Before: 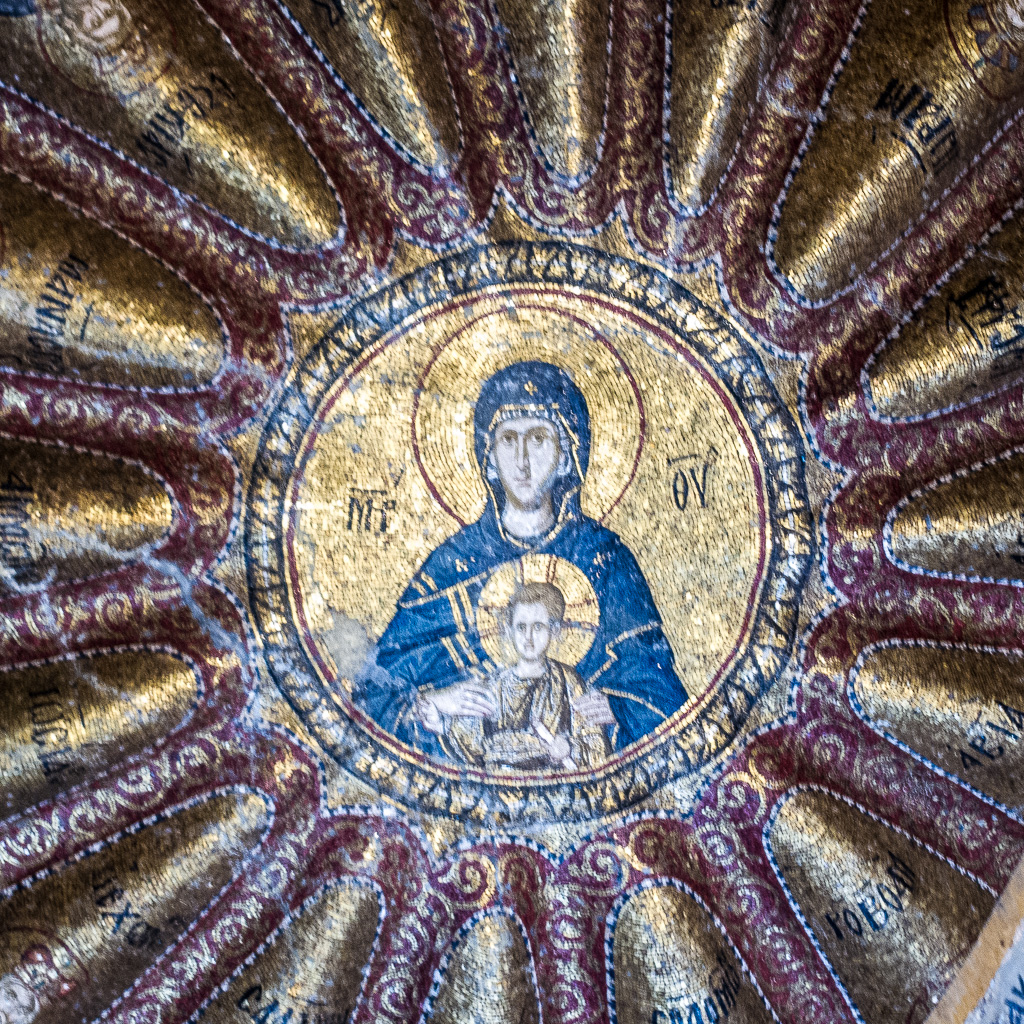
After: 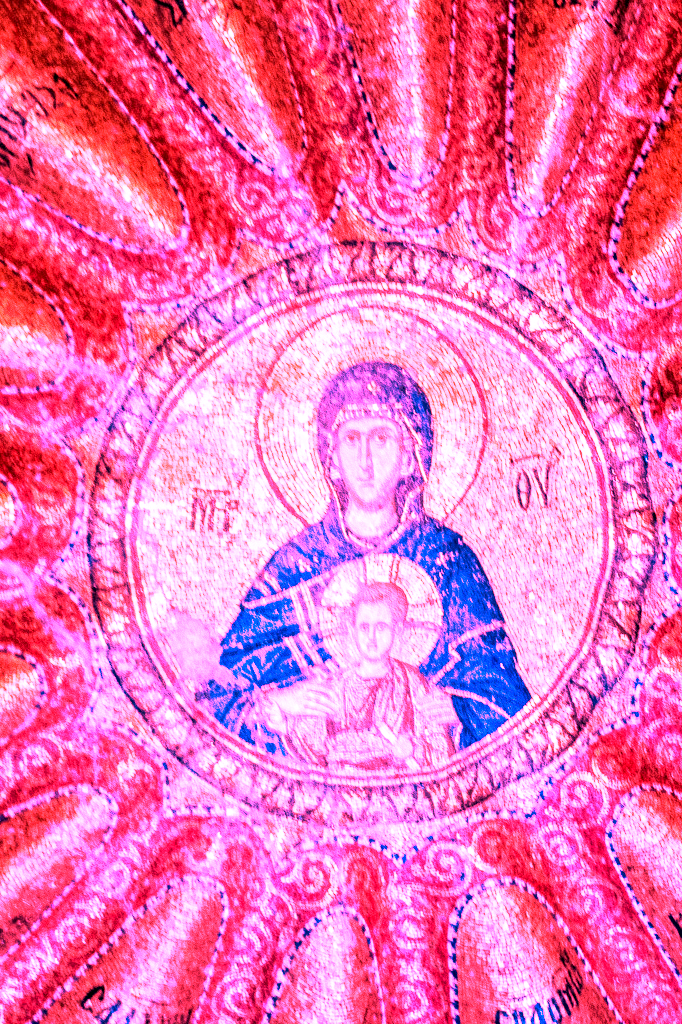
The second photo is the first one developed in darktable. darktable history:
white balance: red 4.26, blue 1.802
local contrast: highlights 100%, shadows 100%, detail 120%, midtone range 0.2
exposure: black level correction 0.005, exposure 0.014 EV, compensate highlight preservation false
crop: left 15.419%, right 17.914%
